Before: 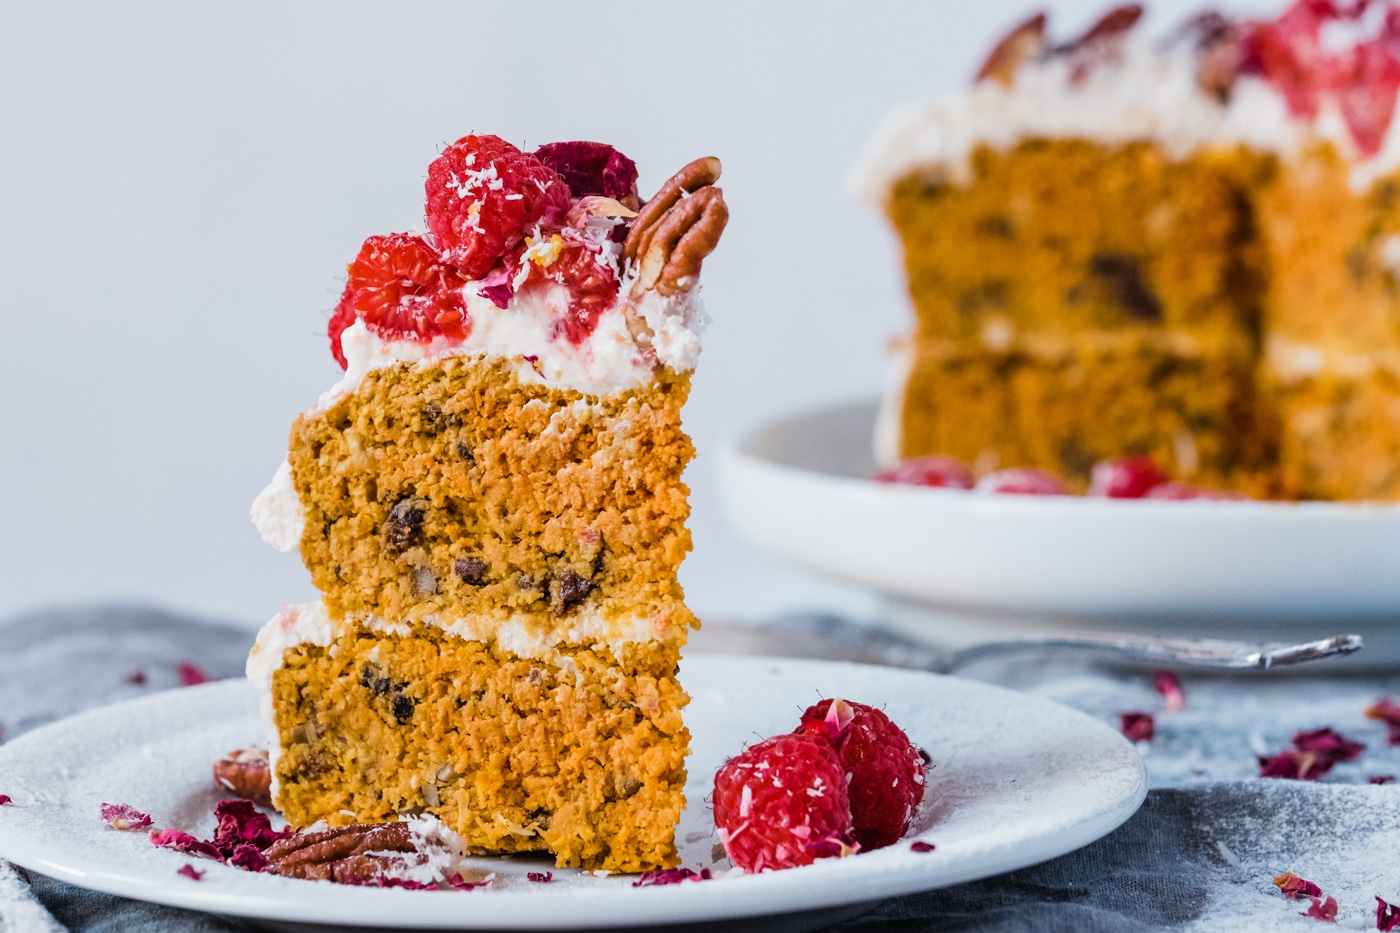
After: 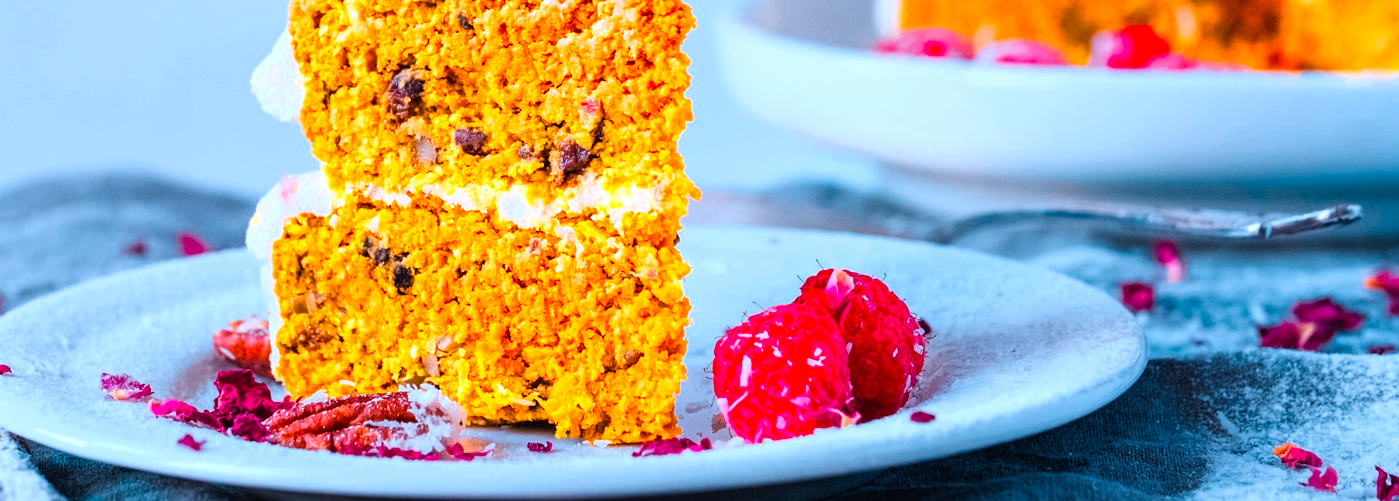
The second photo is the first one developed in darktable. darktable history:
crop and rotate: top 46.237%
color calibration: output R [1.422, -0.35, -0.252, 0], output G [-0.238, 1.259, -0.084, 0], output B [-0.081, -0.196, 1.58, 0], output brightness [0.49, 0.671, -0.57, 0], illuminant same as pipeline (D50), adaptation none (bypass), saturation algorithm version 1 (2020)
